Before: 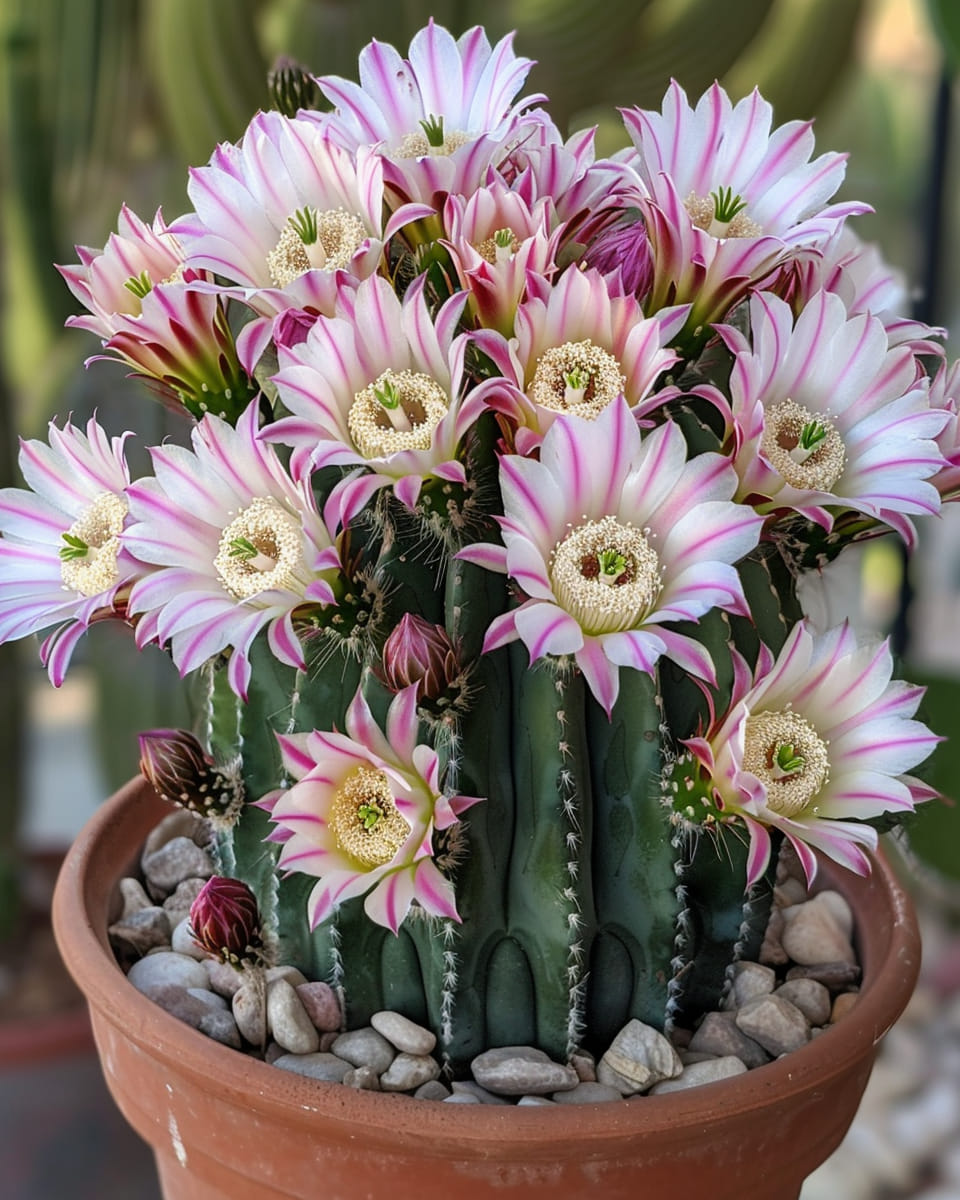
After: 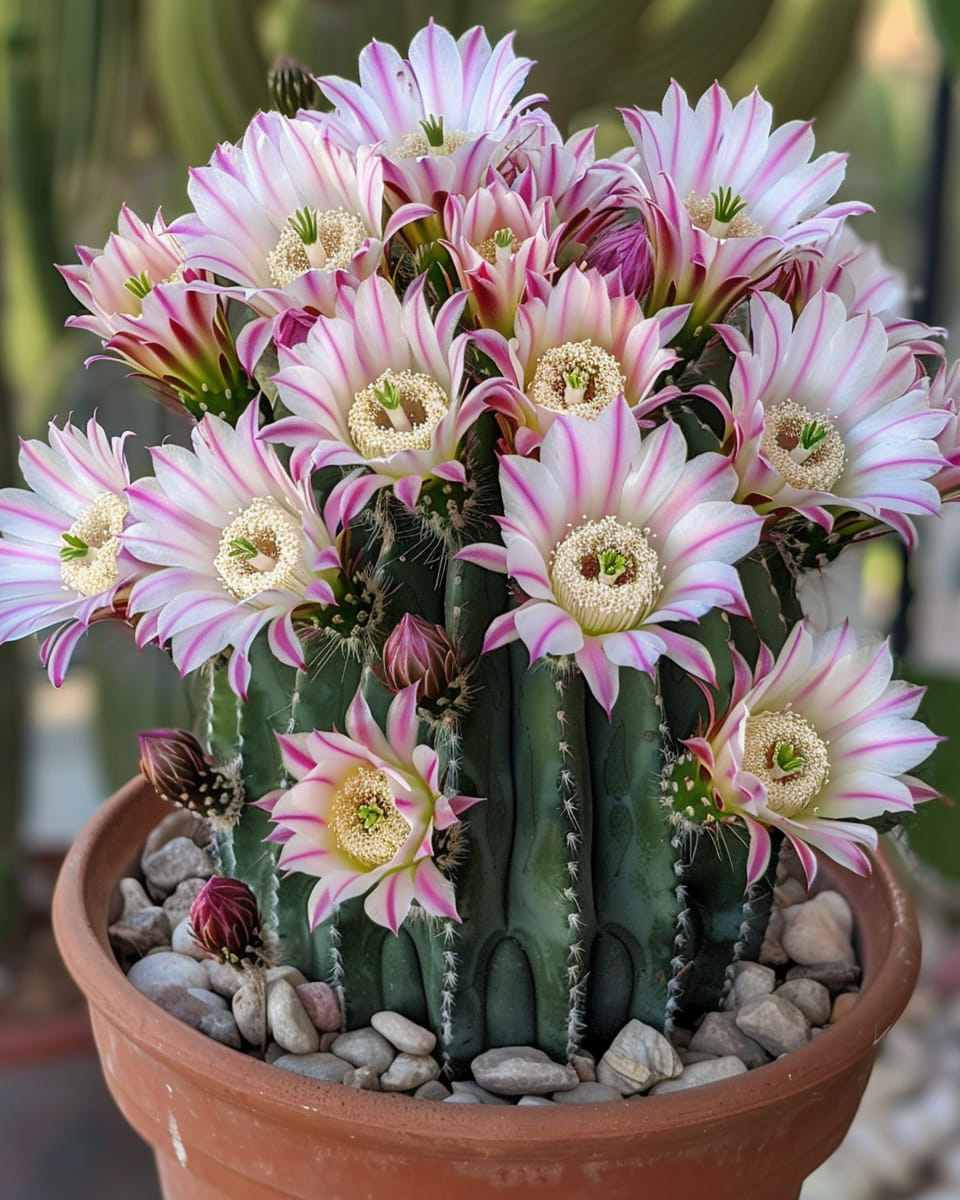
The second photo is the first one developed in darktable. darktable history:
shadows and highlights: shadows 25.33, highlights -25.68
